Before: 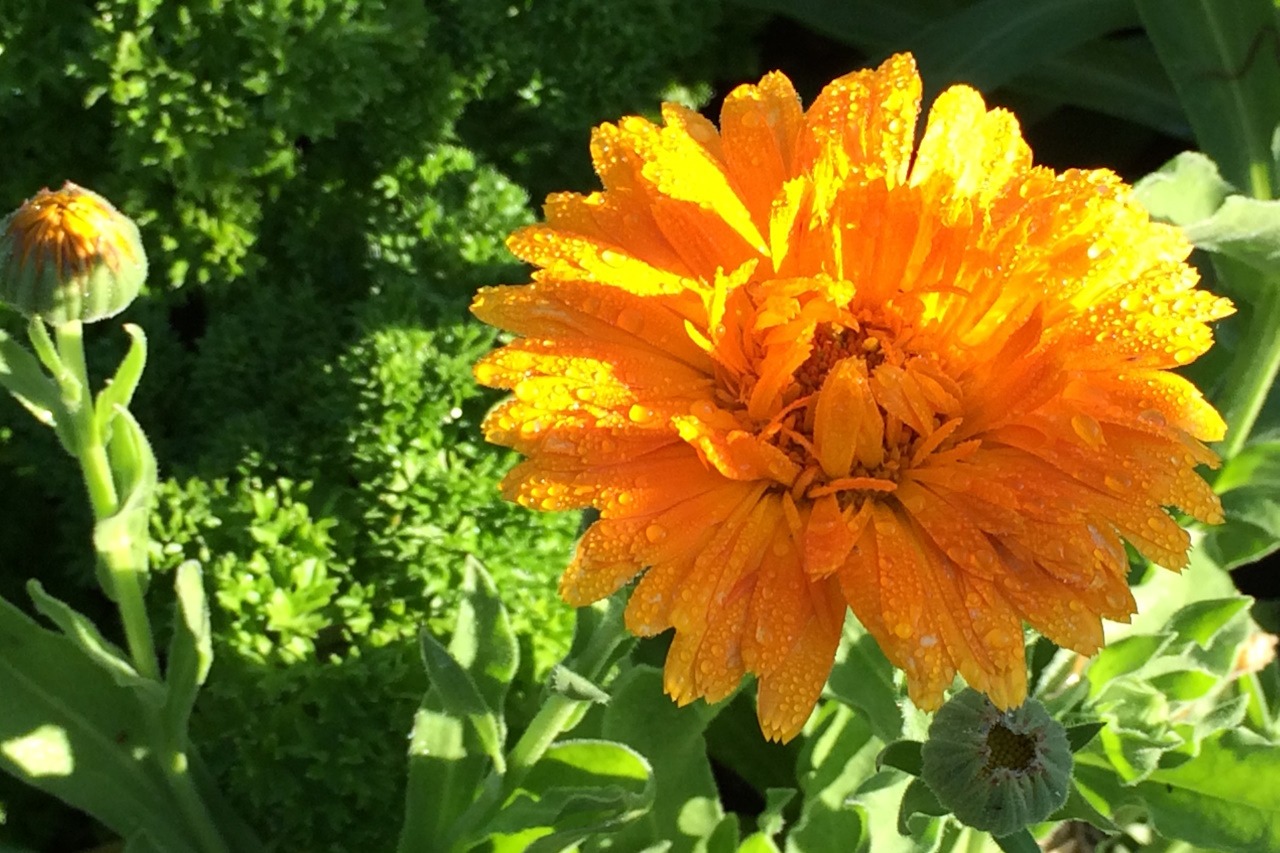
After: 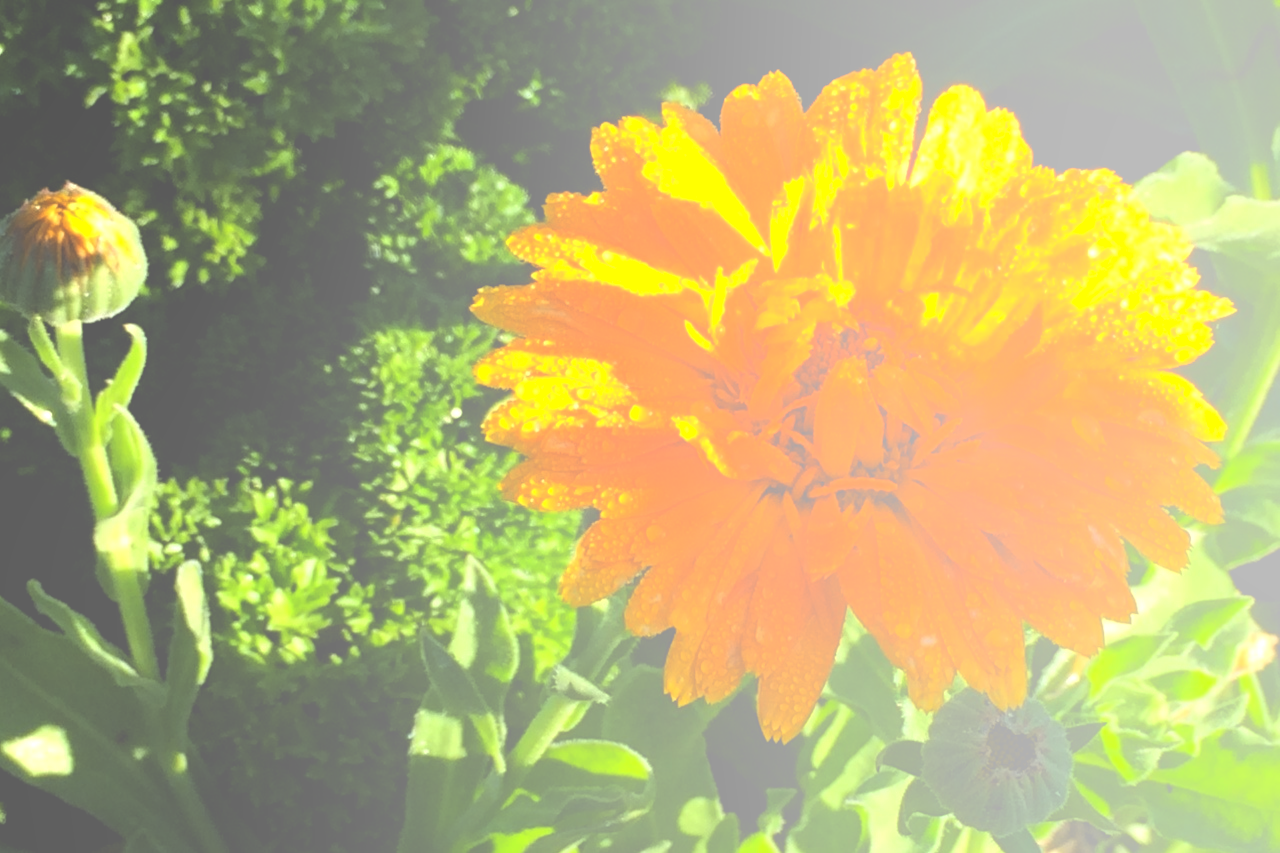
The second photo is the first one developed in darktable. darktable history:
levels: levels [0.101, 0.578, 0.953]
bloom: size 70%, threshold 25%, strength 70%
